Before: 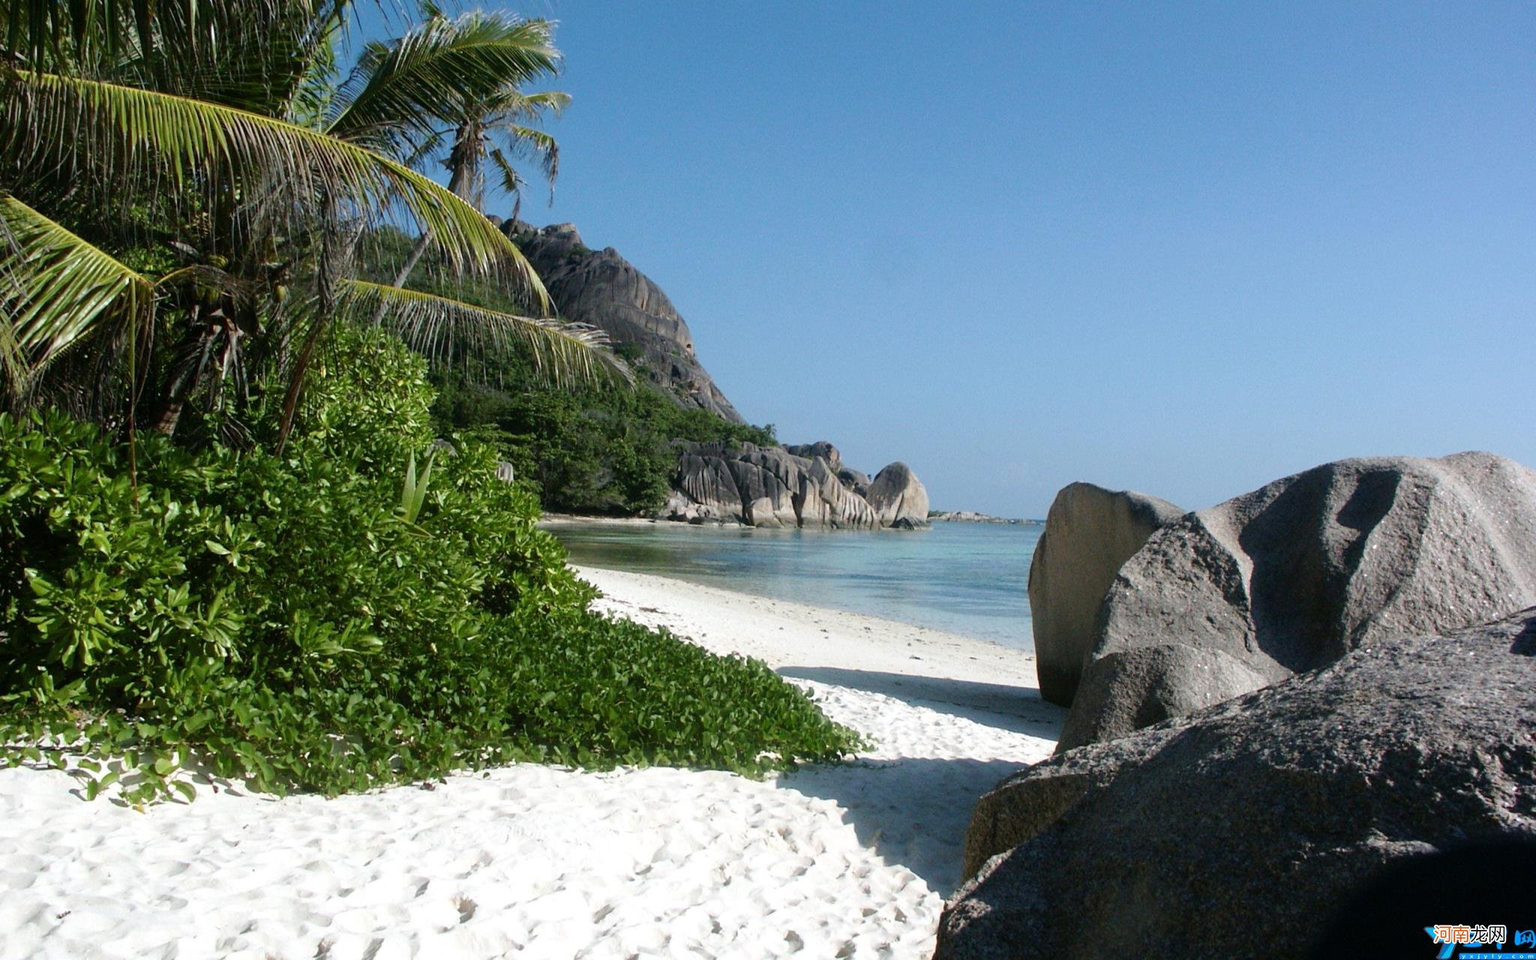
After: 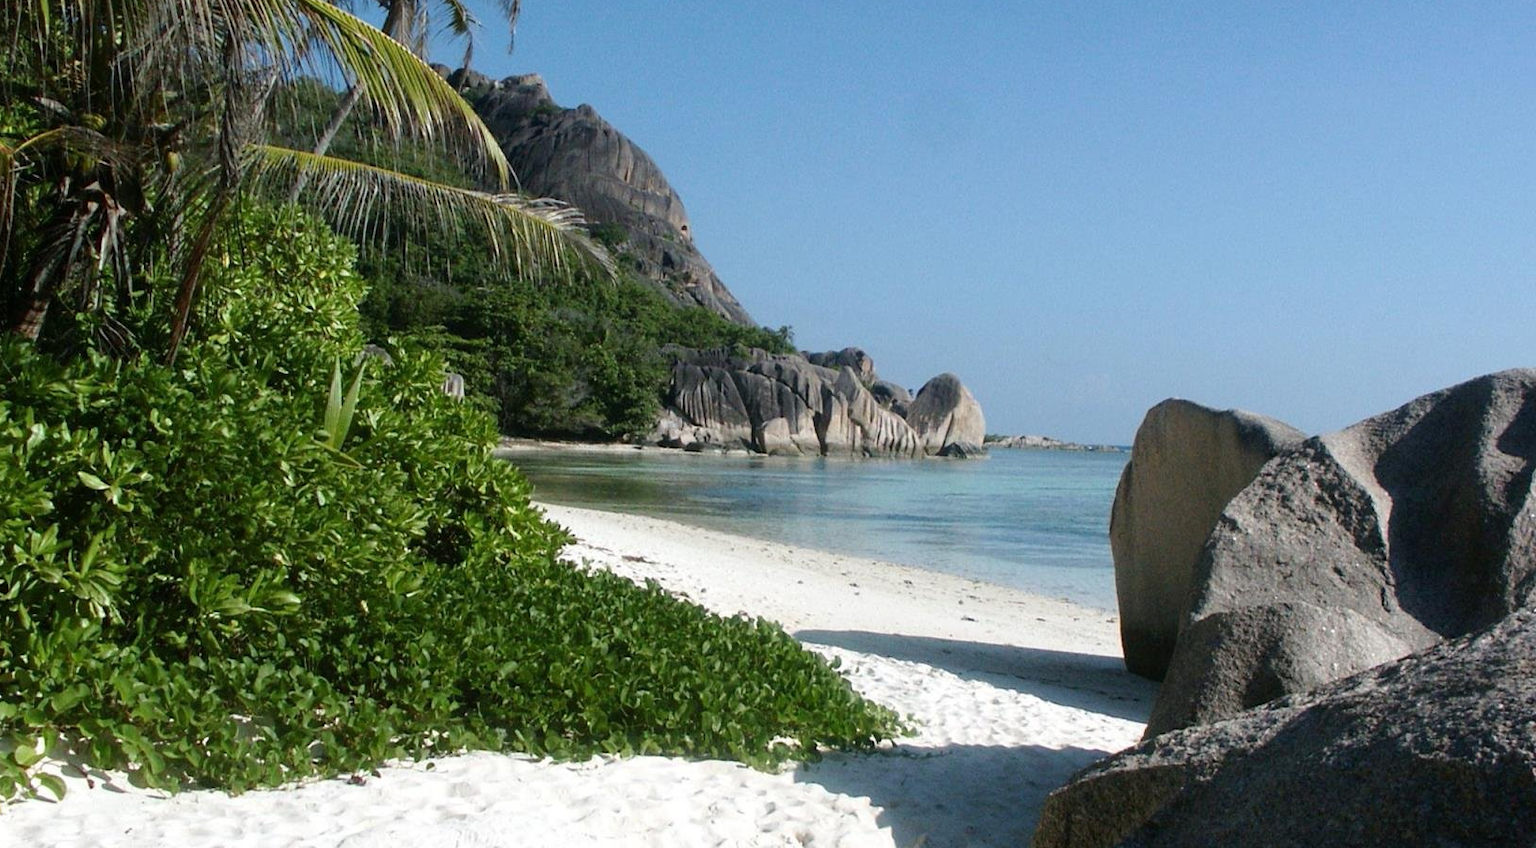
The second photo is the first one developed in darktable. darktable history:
crop: left 9.368%, top 17.149%, right 10.889%, bottom 12.333%
